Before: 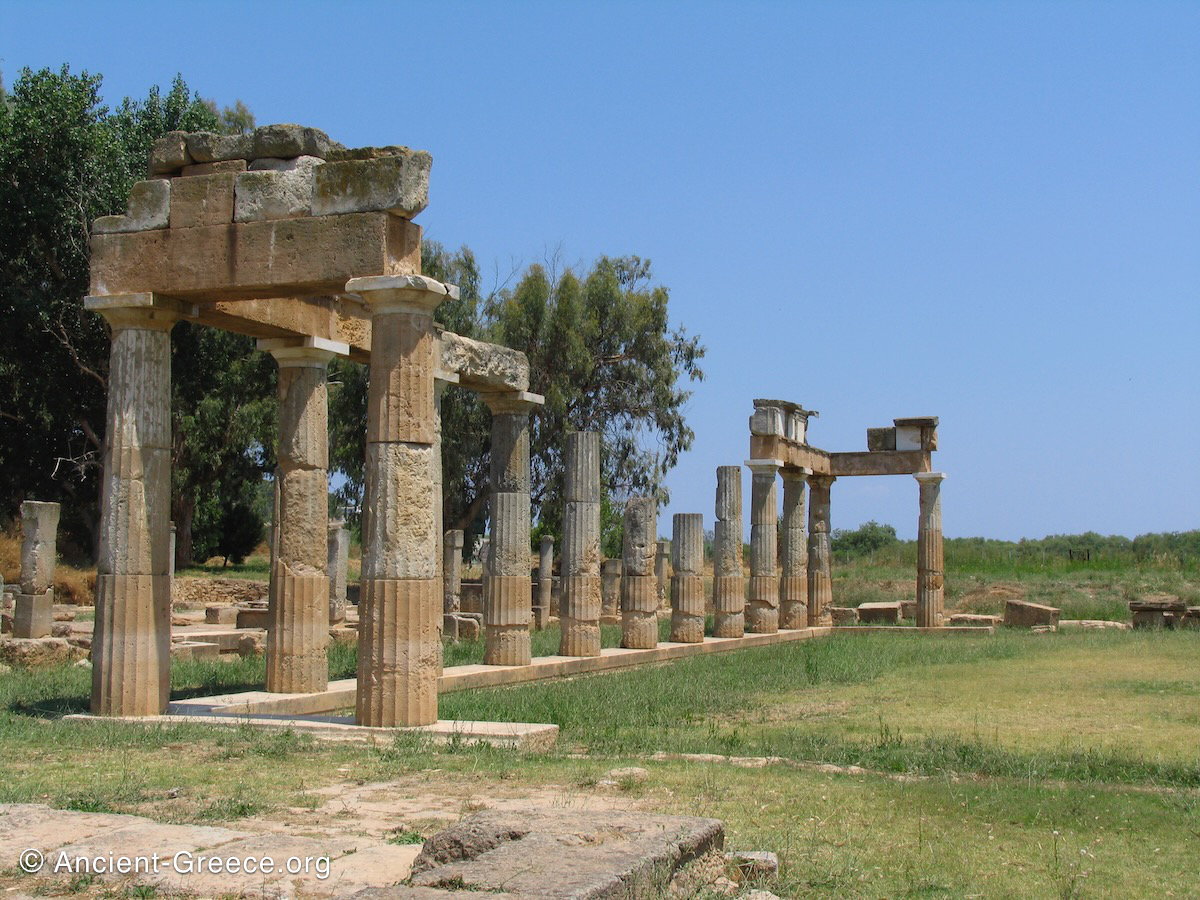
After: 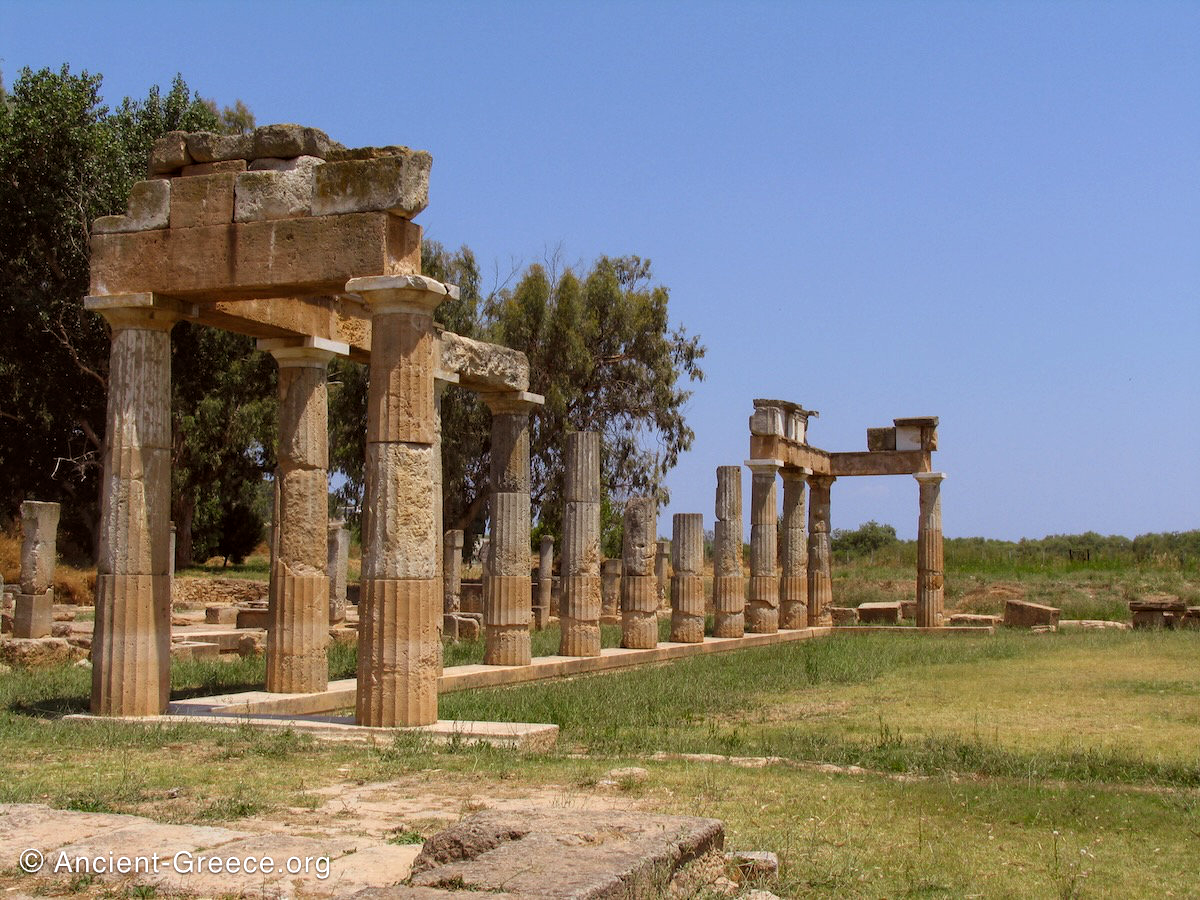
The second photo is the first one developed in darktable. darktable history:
local contrast: highlights 100%, shadows 100%, detail 120%, midtone range 0.2
rgb levels: mode RGB, independent channels, levels [[0, 0.5, 1], [0, 0.521, 1], [0, 0.536, 1]]
